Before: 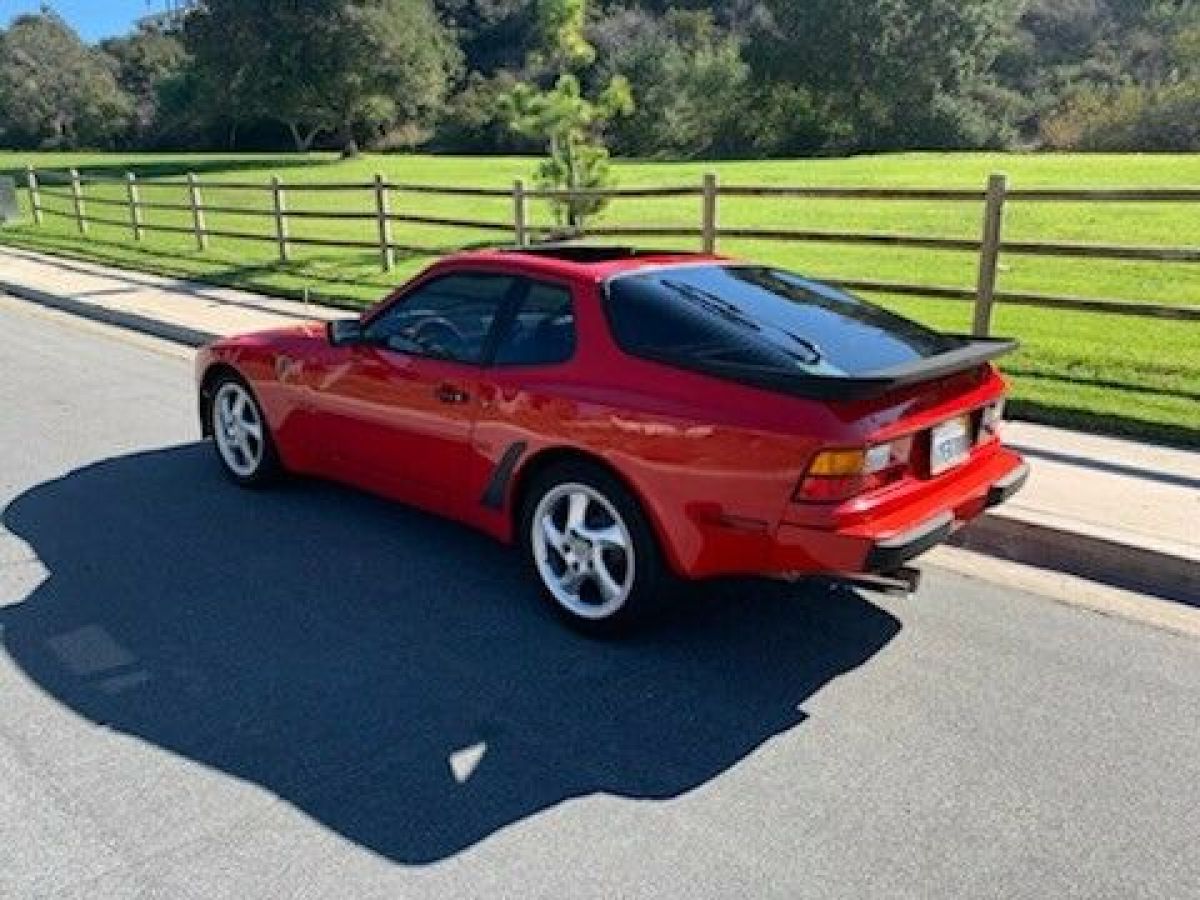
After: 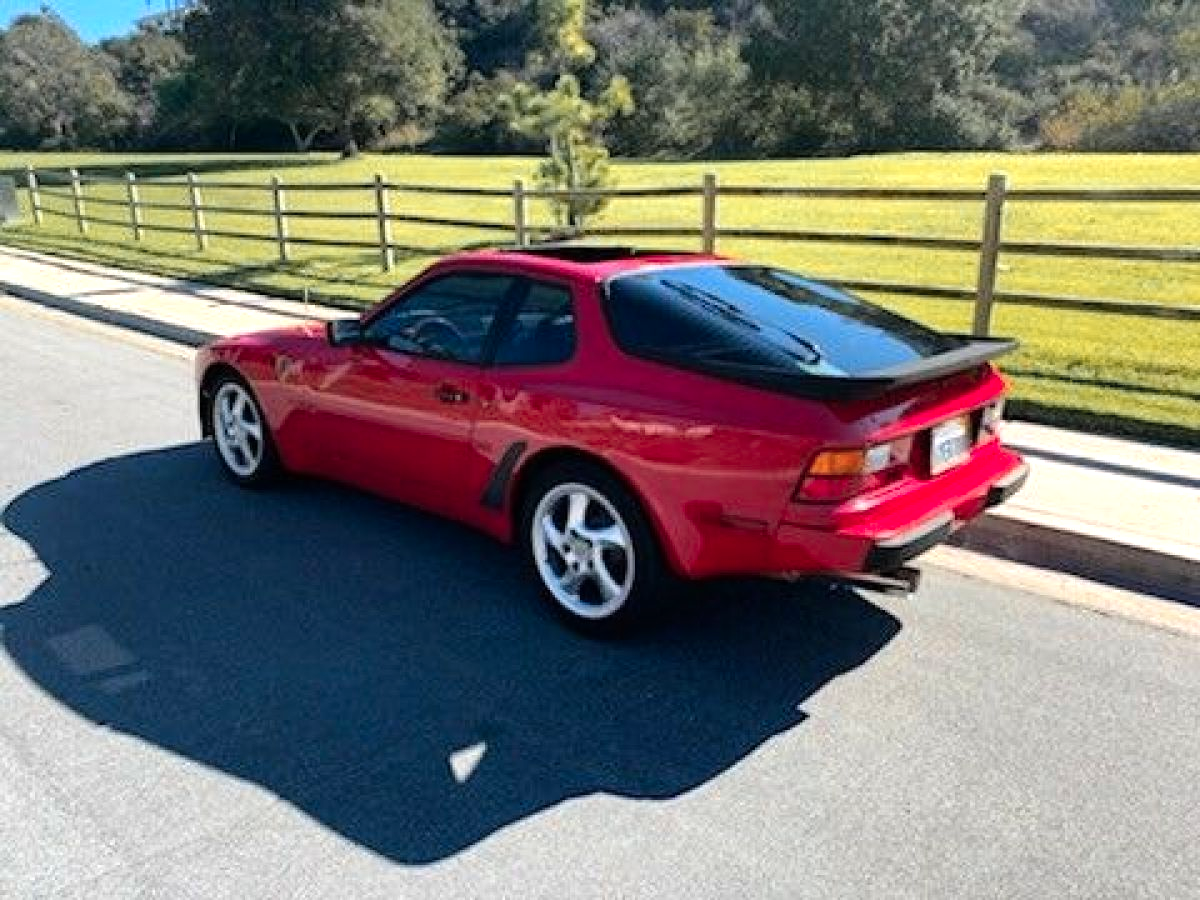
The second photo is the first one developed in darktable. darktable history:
color zones: curves: ch1 [(0.263, 0.53) (0.376, 0.287) (0.487, 0.512) (0.748, 0.547) (1, 0.513)]; ch2 [(0.262, 0.45) (0.751, 0.477)]
tone equalizer: -8 EV -0.41 EV, -7 EV -0.379 EV, -6 EV -0.348 EV, -5 EV -0.21 EV, -3 EV 0.249 EV, -2 EV 0.307 EV, -1 EV 0.39 EV, +0 EV 0.394 EV, mask exposure compensation -0.493 EV
